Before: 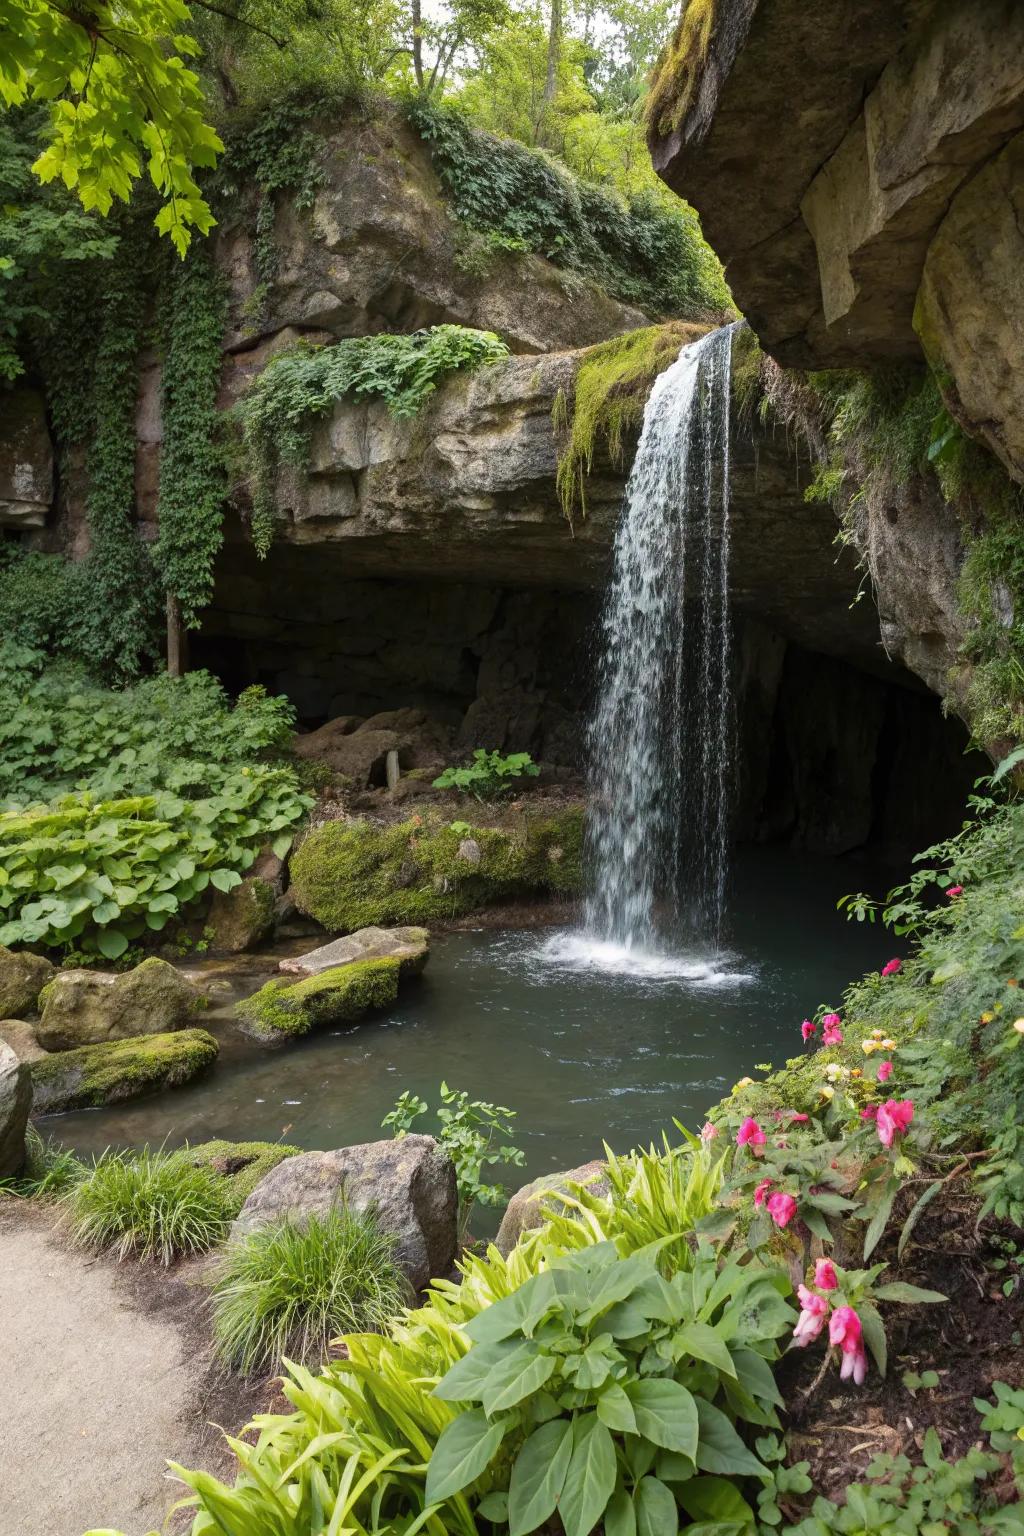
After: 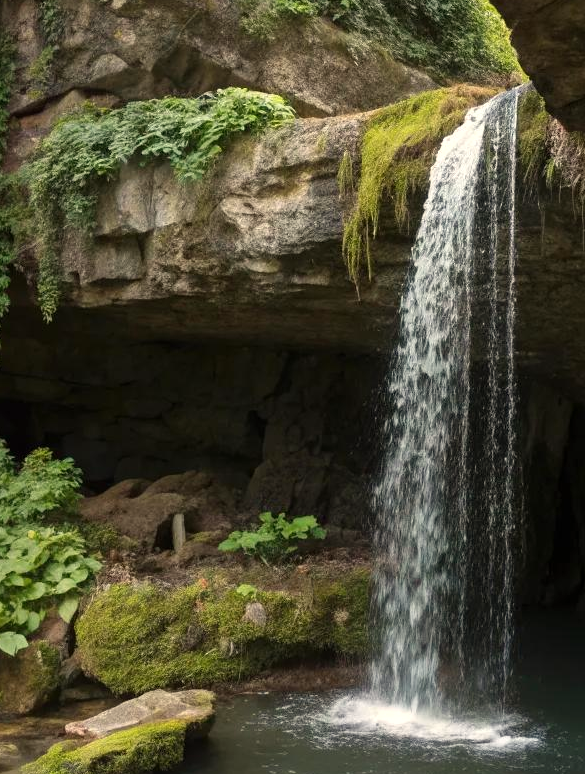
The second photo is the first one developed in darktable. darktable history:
white balance: red 1.045, blue 0.932
exposure: exposure 0.127 EV, compensate highlight preservation false
rgb levels: preserve colors max RGB
crop: left 20.932%, top 15.471%, right 21.848%, bottom 34.081%
